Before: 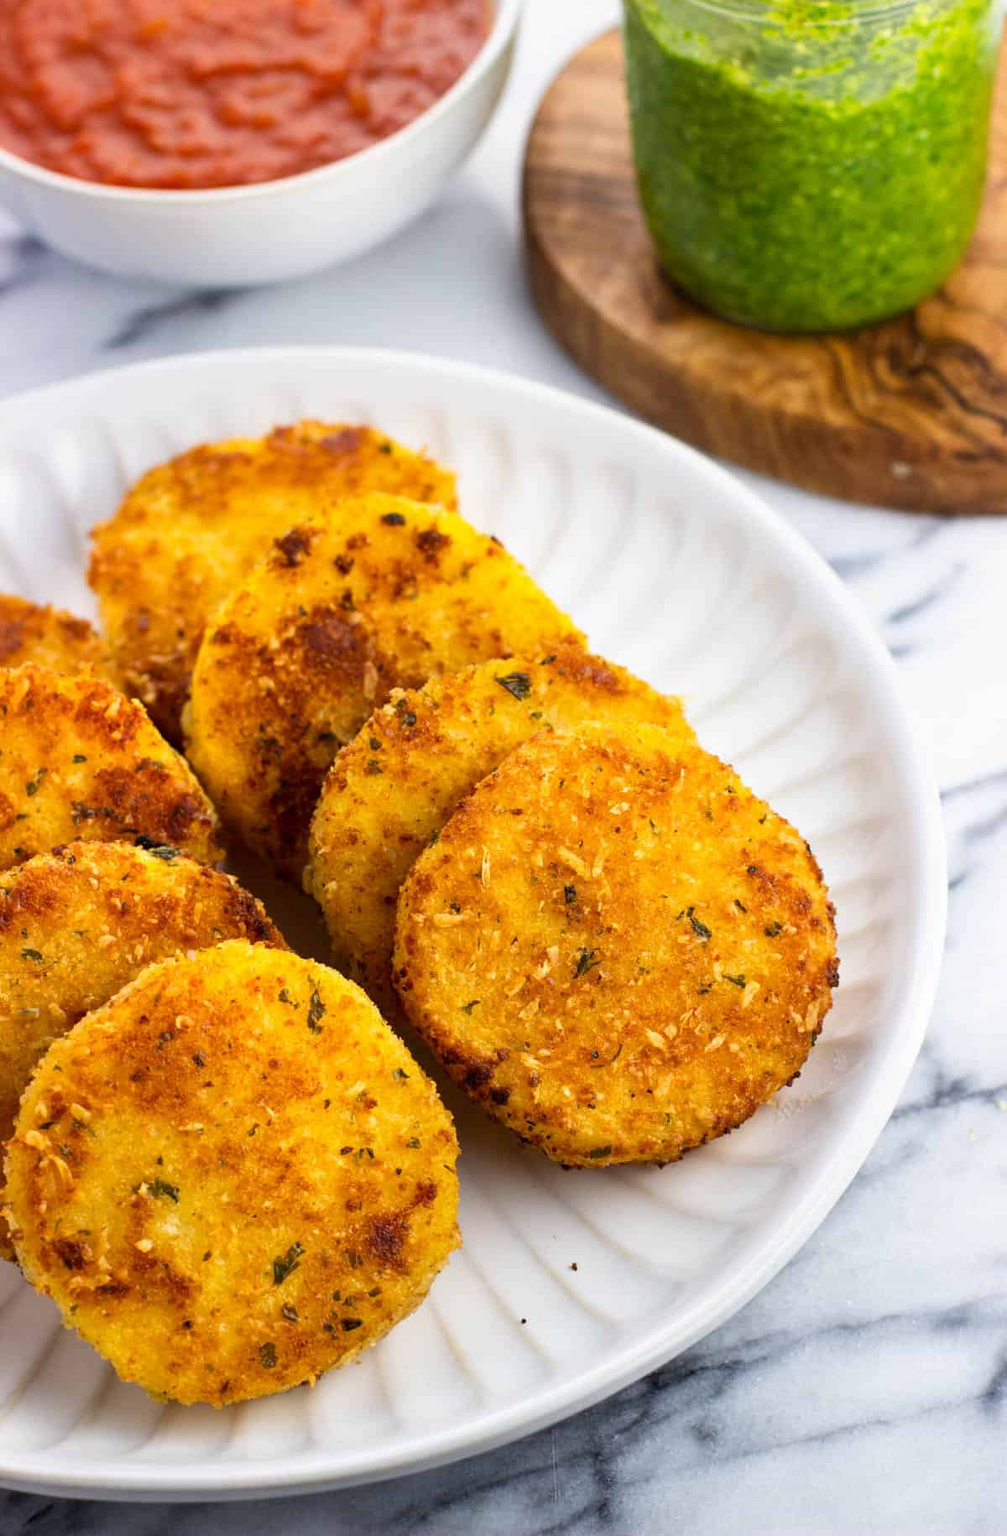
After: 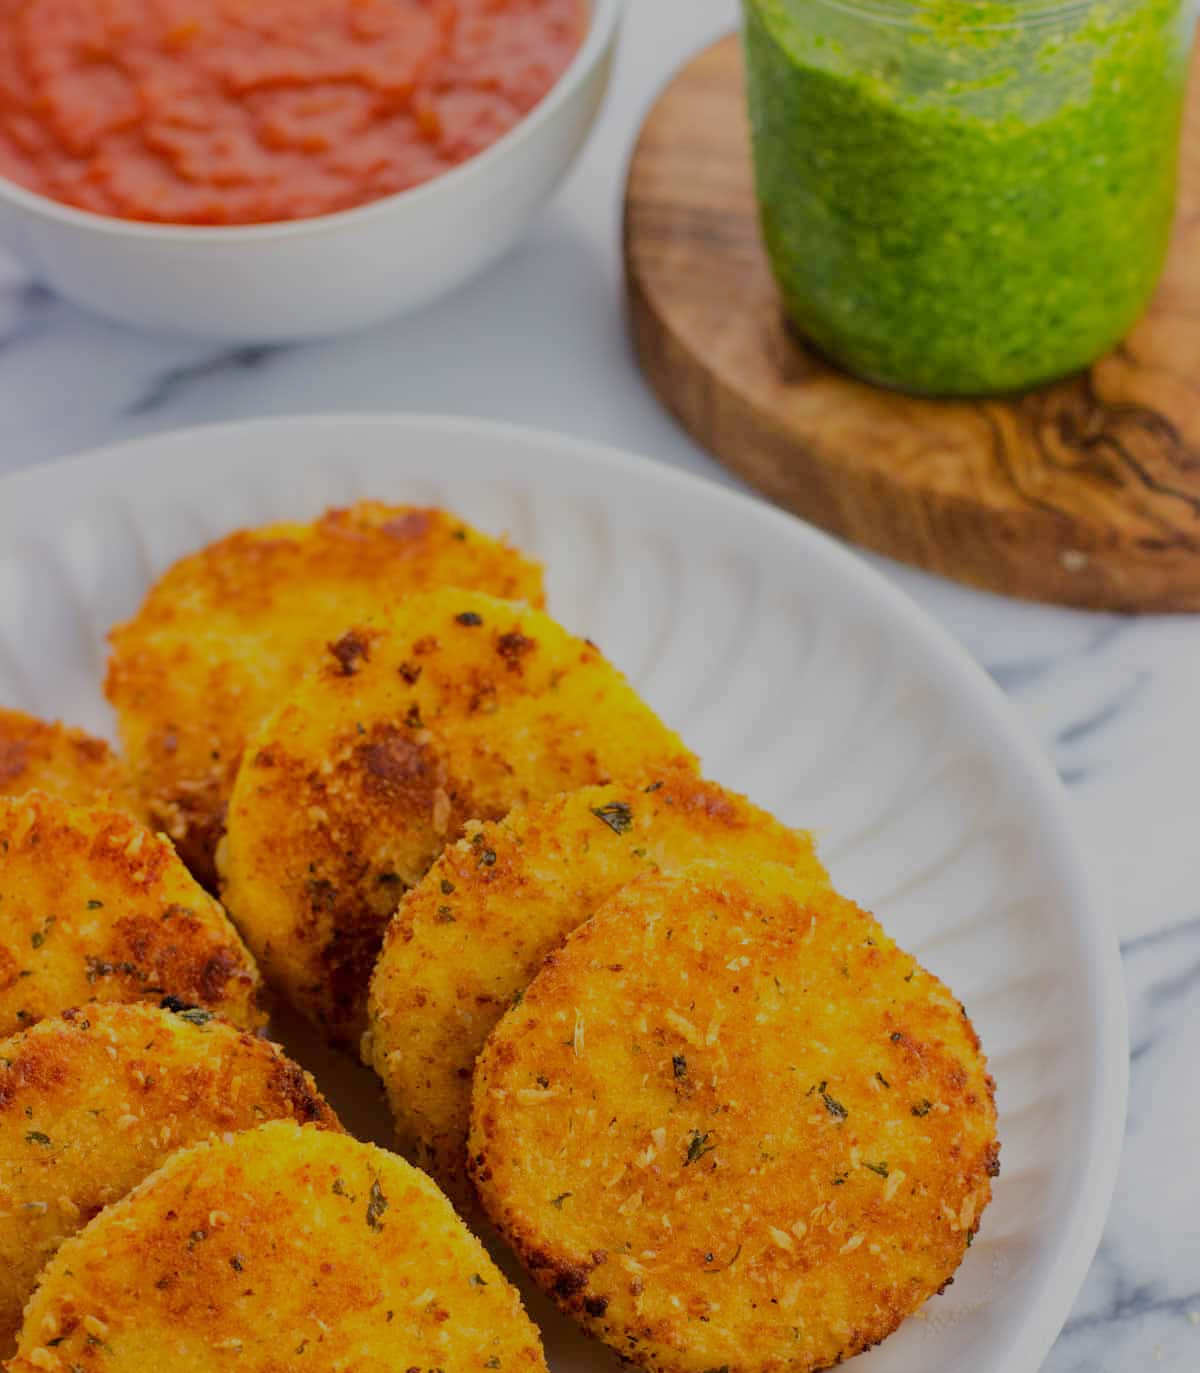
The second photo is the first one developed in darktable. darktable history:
crop: bottom 24.979%
tone equalizer: -8 EV -0.018 EV, -7 EV 0.019 EV, -6 EV -0.006 EV, -5 EV 0.008 EV, -4 EV -0.036 EV, -3 EV -0.238 EV, -2 EV -0.678 EV, -1 EV -0.971 EV, +0 EV -0.958 EV, edges refinement/feathering 500, mask exposure compensation -1.57 EV, preserve details no
